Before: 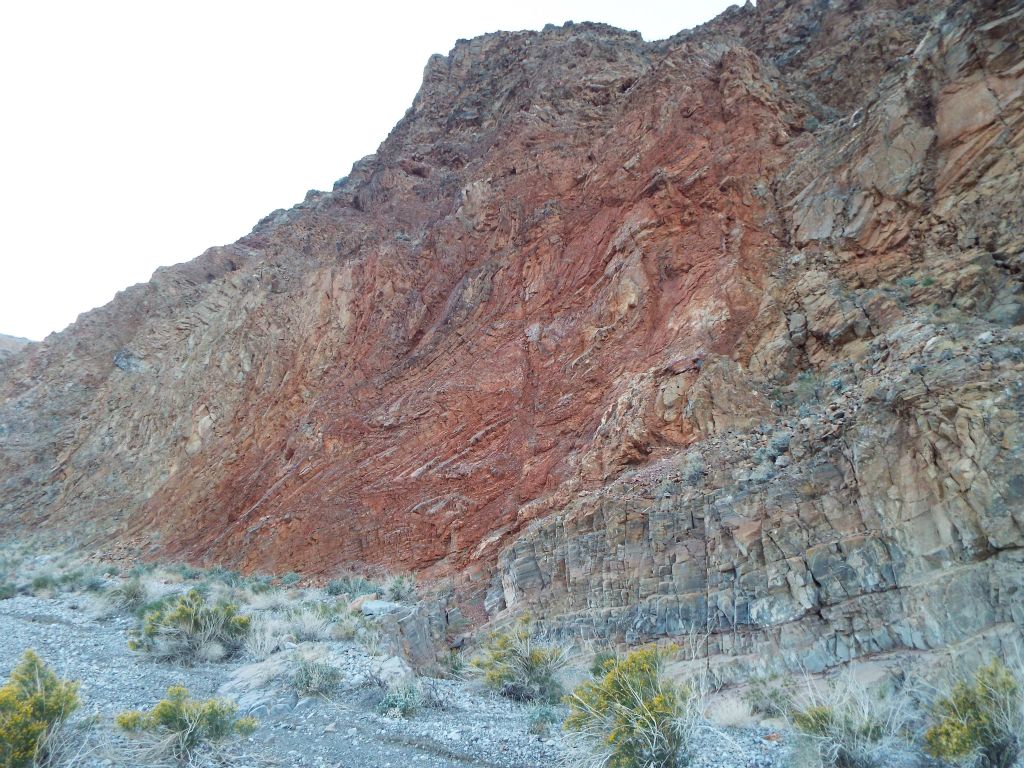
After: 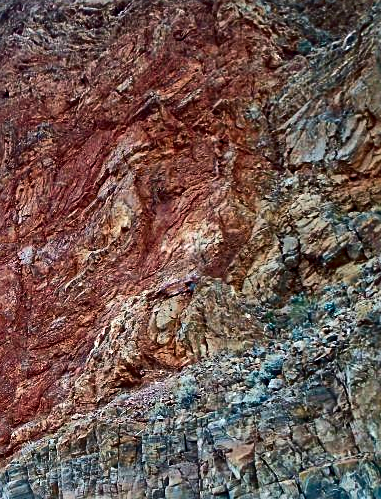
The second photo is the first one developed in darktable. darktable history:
contrast brightness saturation: contrast 0.223, brightness -0.191, saturation 0.241
haze removal: strength 0.301, distance 0.251, compatibility mode true, adaptive false
exposure: black level correction 0.001, compensate exposure bias true, compensate highlight preservation false
sharpen: on, module defaults
color balance rgb: perceptual saturation grading › global saturation -2.825%, global vibrance 30.057%, contrast 10.233%
crop and rotate: left 49.577%, top 10.136%, right 13.204%, bottom 24.877%
shadows and highlights: shadows 39.49, highlights -55.85, low approximation 0.01, soften with gaussian
tone curve: curves: ch0 [(0, 0) (0.003, 0.003) (0.011, 0.011) (0.025, 0.025) (0.044, 0.044) (0.069, 0.069) (0.1, 0.099) (0.136, 0.135) (0.177, 0.177) (0.224, 0.224) (0.277, 0.276) (0.335, 0.334) (0.399, 0.398) (0.468, 0.467) (0.543, 0.565) (0.623, 0.641) (0.709, 0.723) (0.801, 0.81) (0.898, 0.902) (1, 1)], color space Lab, independent channels, preserve colors none
